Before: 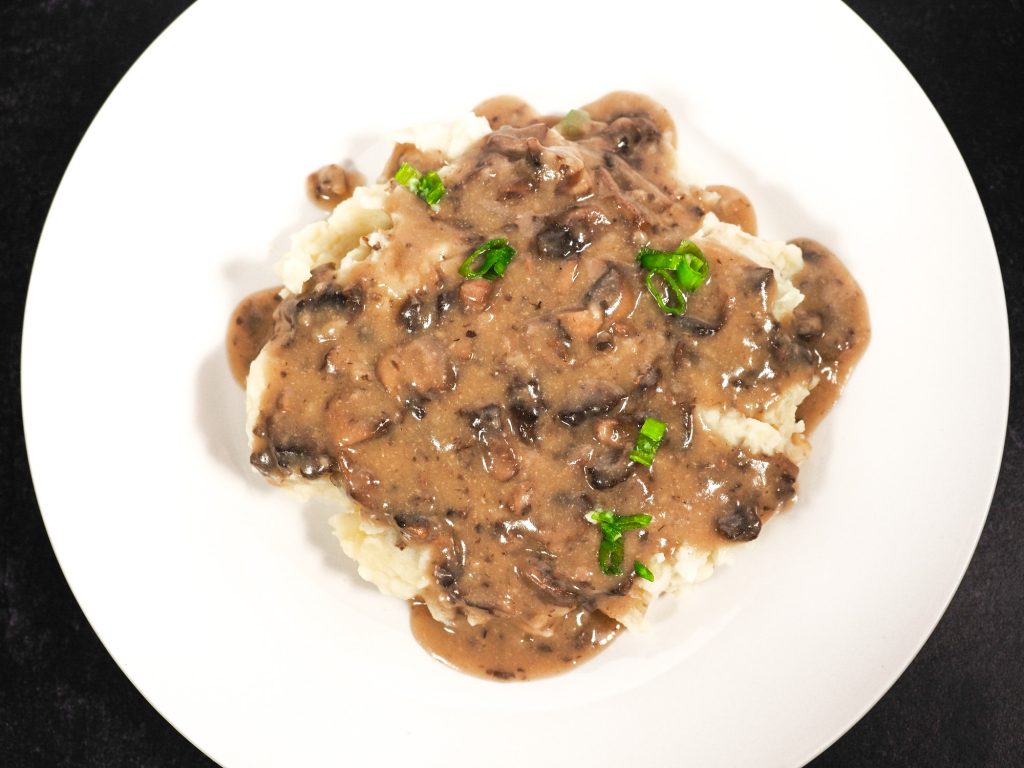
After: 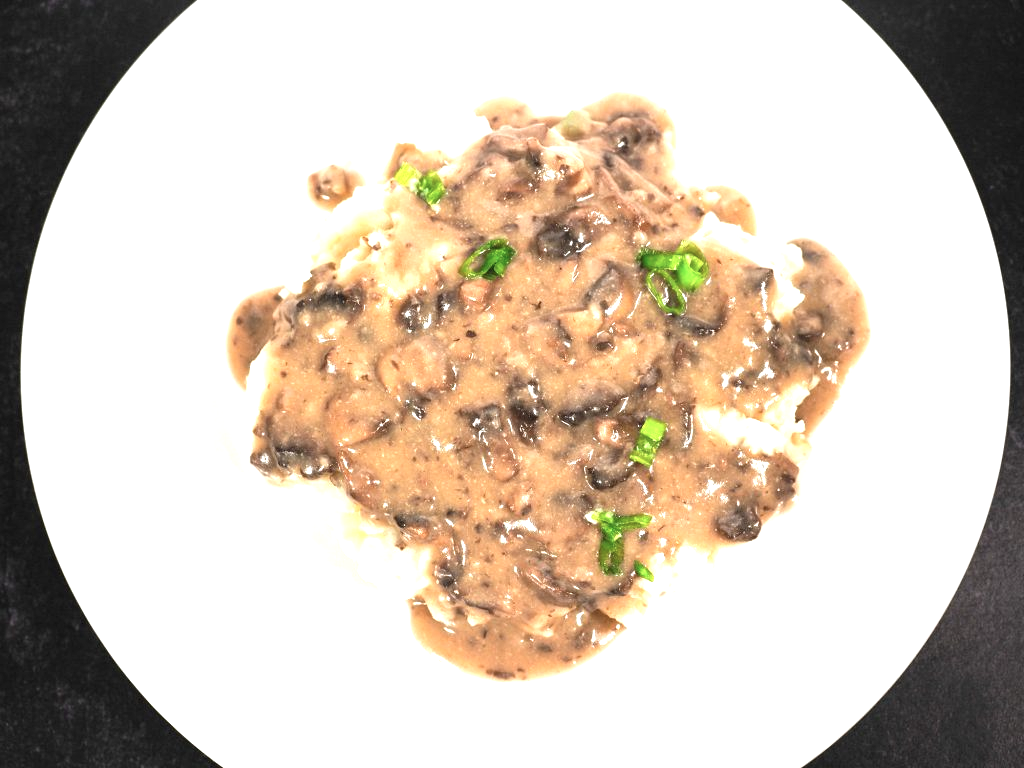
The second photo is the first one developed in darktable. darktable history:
contrast brightness saturation: saturation -0.17
exposure: exposure 1 EV, compensate highlight preservation false
